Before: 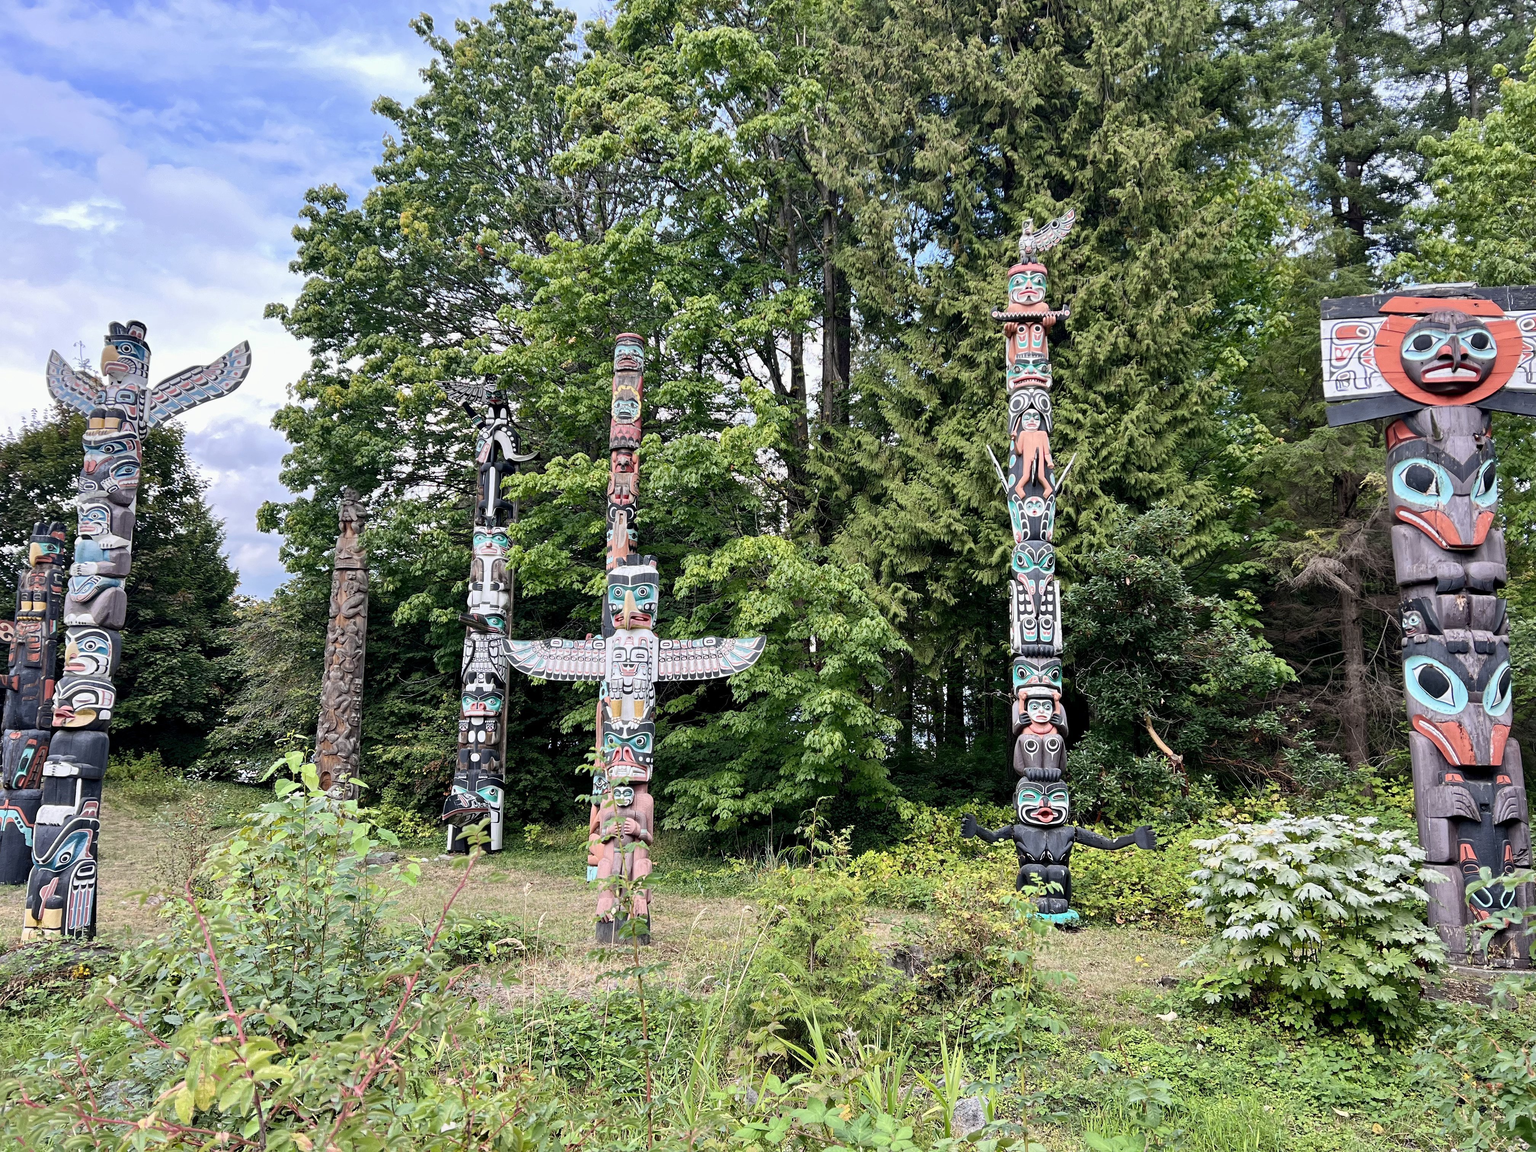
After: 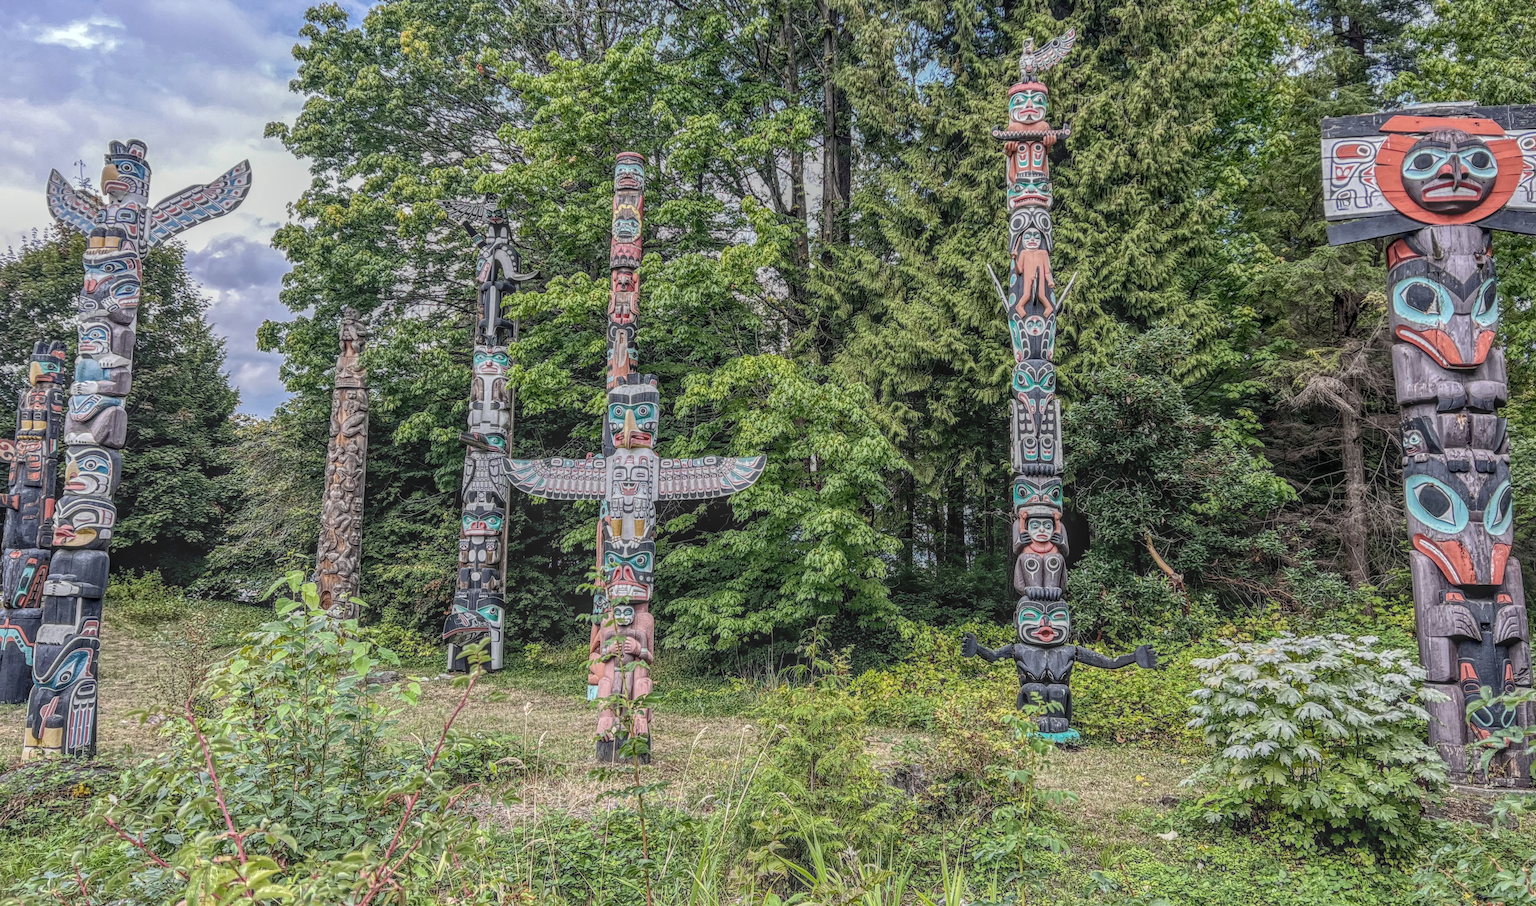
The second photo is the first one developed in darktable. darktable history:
local contrast: highlights 0%, shadows 0%, detail 200%, midtone range 0.25
contrast brightness saturation: saturation -0.05
crop and rotate: top 15.774%, bottom 5.506%
